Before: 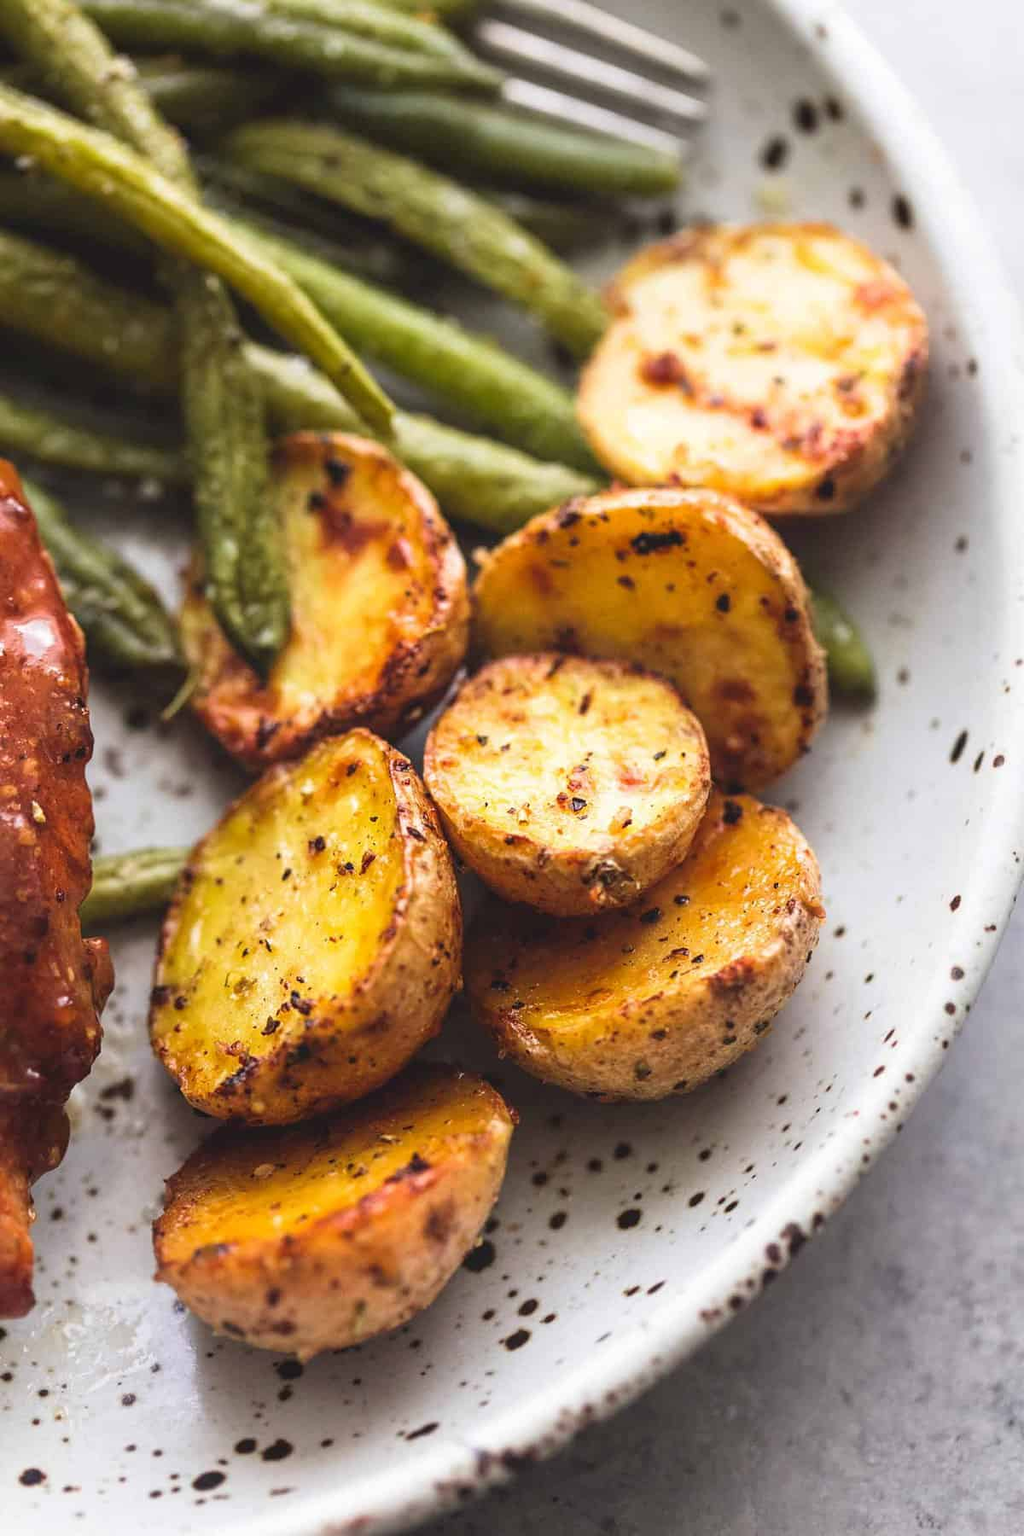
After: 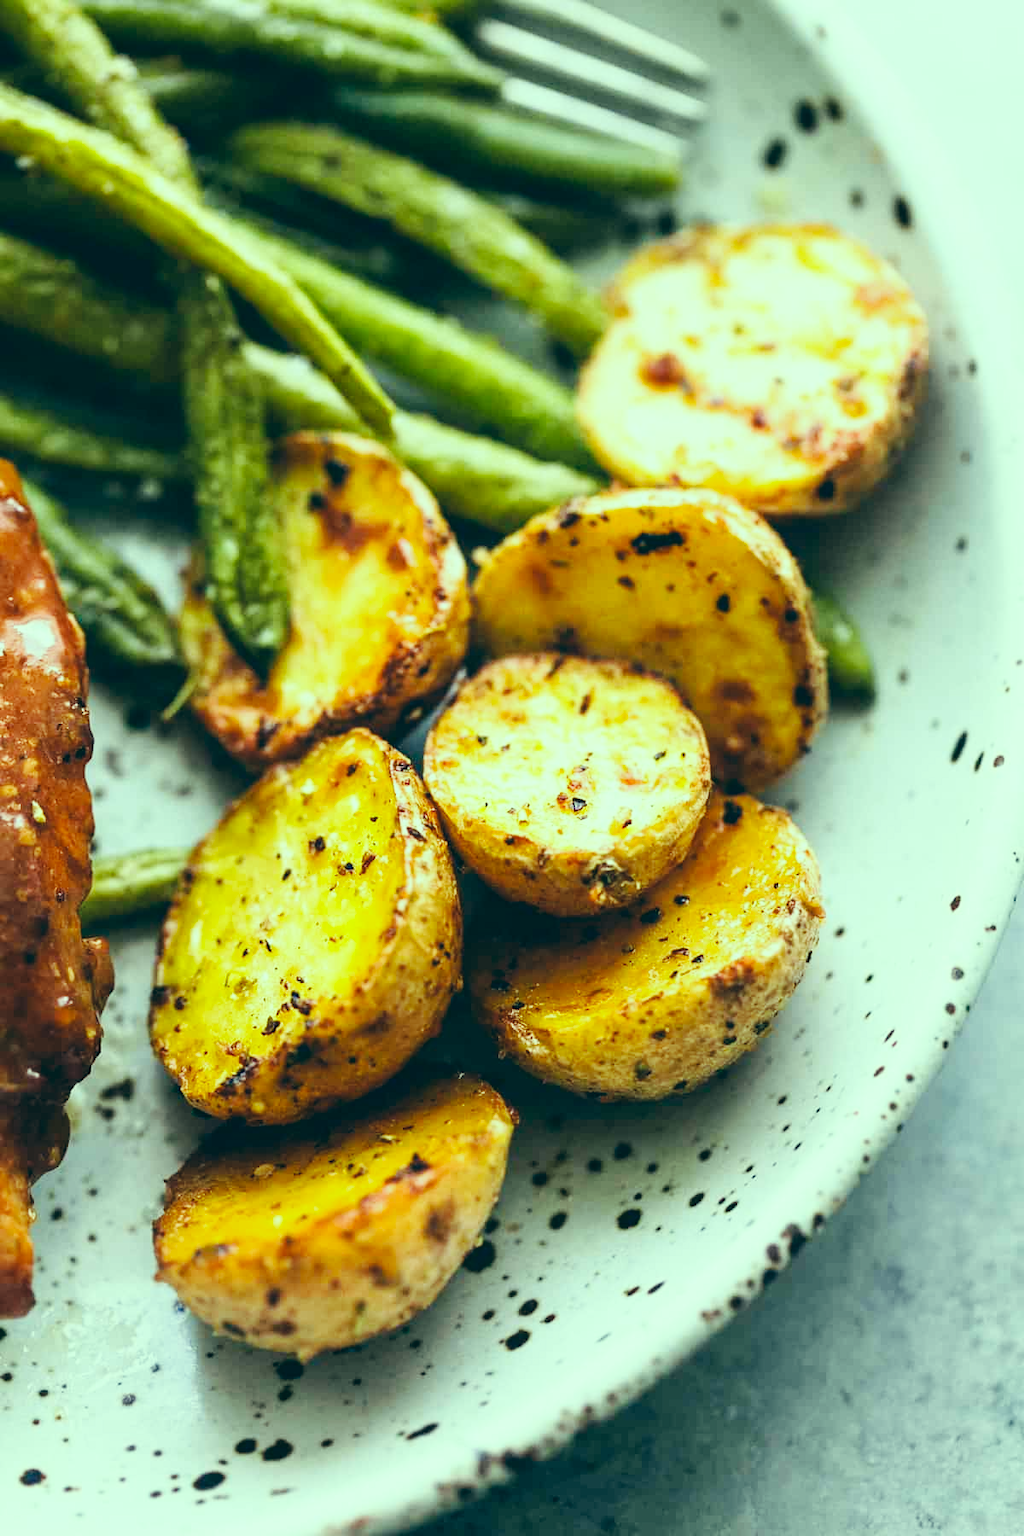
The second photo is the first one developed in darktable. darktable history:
base curve: curves: ch0 [(0, 0) (0.032, 0.025) (0.121, 0.166) (0.206, 0.329) (0.605, 0.79) (1, 1)], preserve colors none
color correction: highlights a* -19.53, highlights b* 9.8, shadows a* -19.62, shadows b* -11.16
